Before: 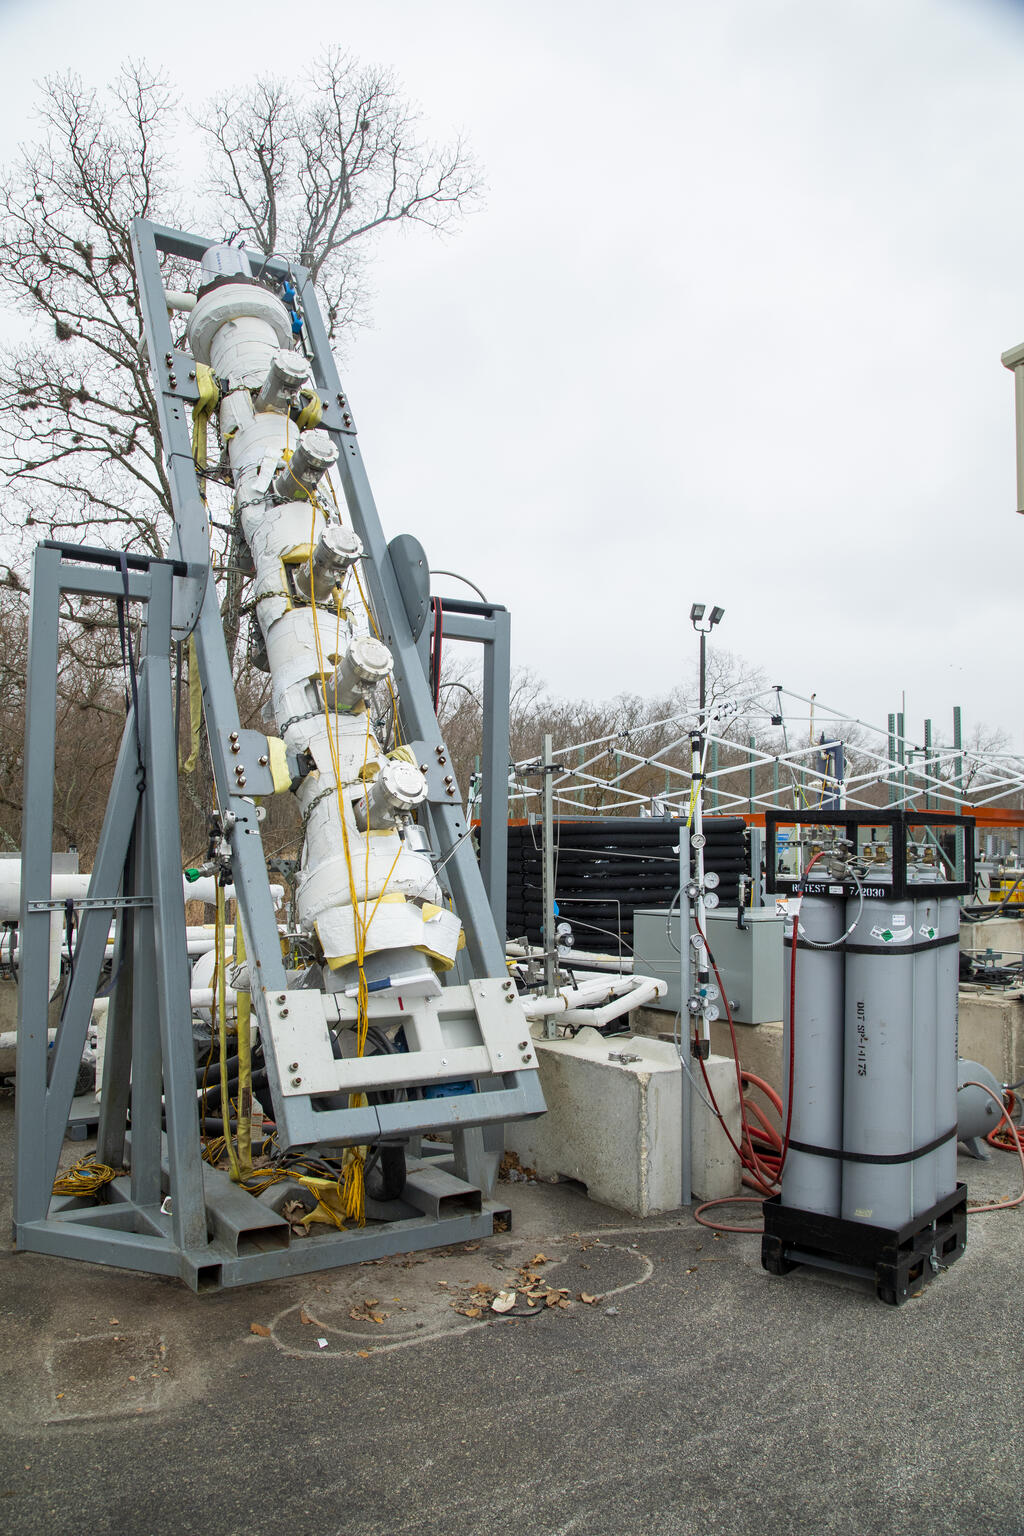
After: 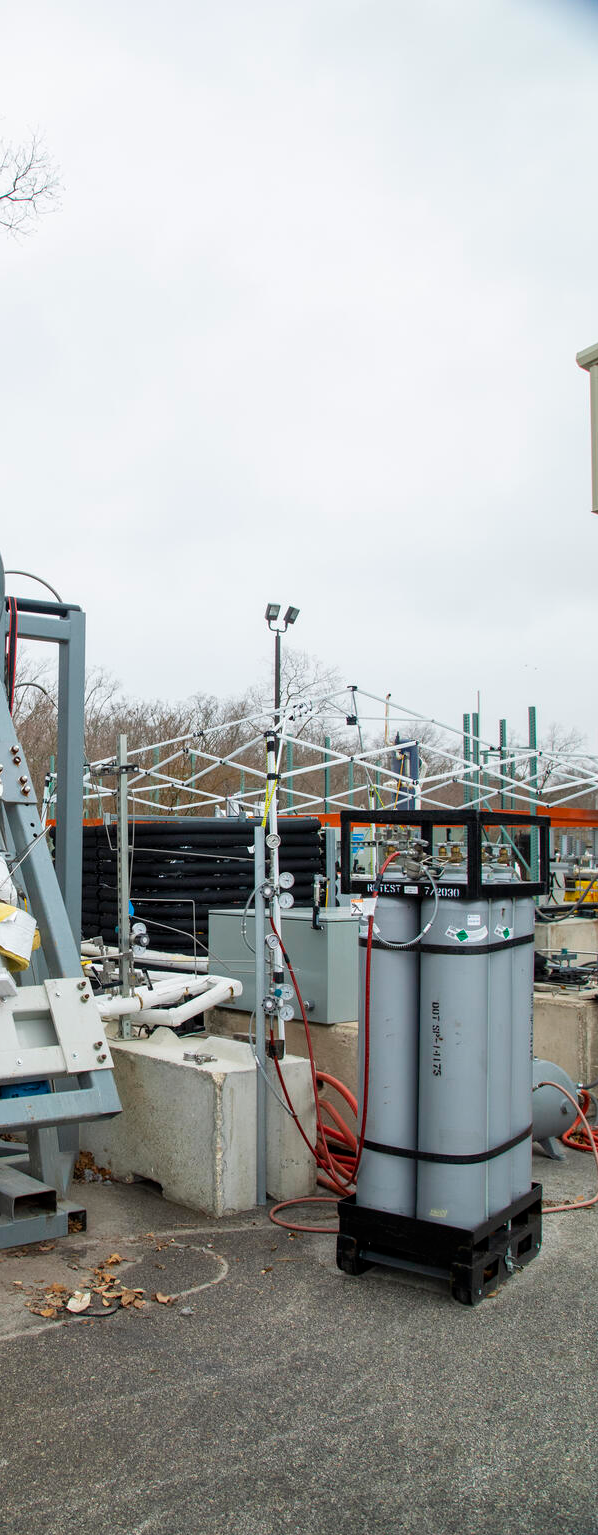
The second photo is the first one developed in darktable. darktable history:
crop: left 41.52%
